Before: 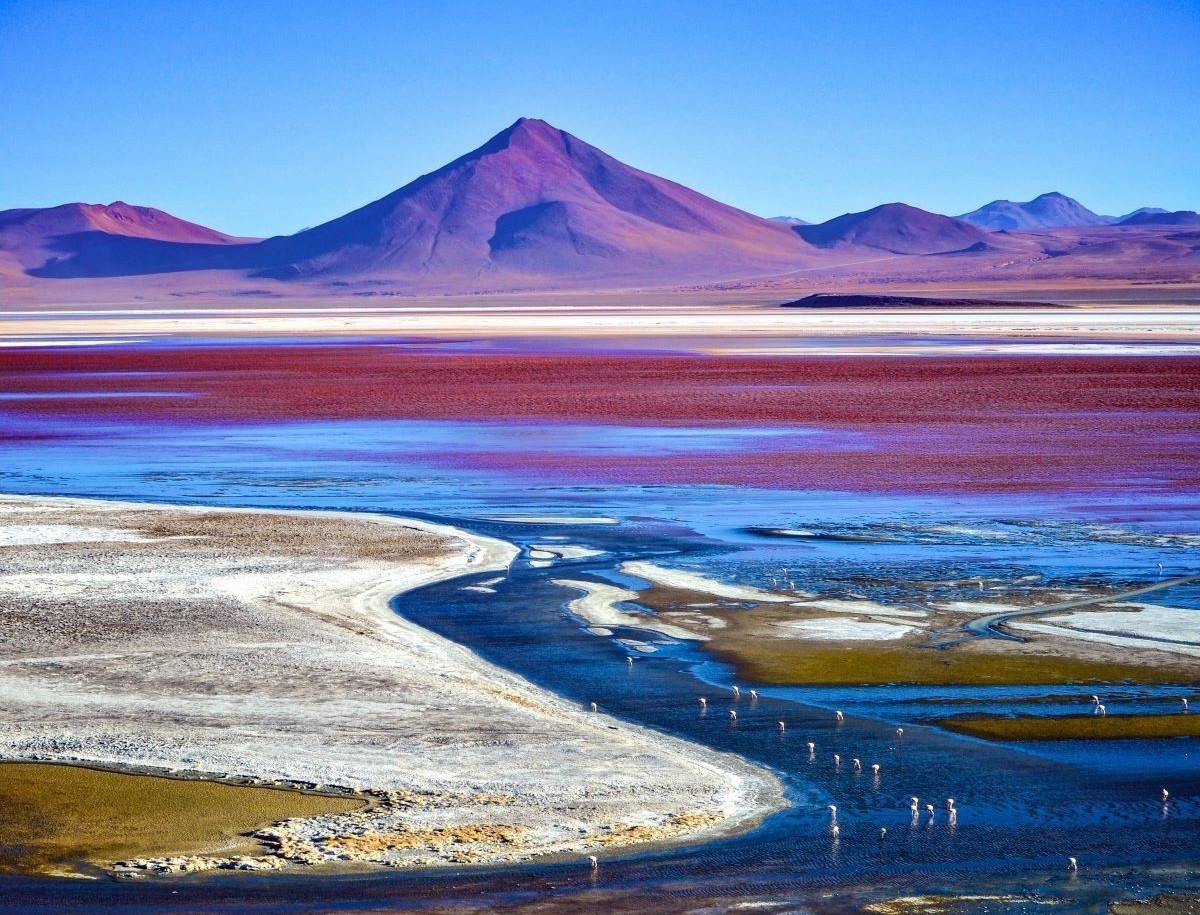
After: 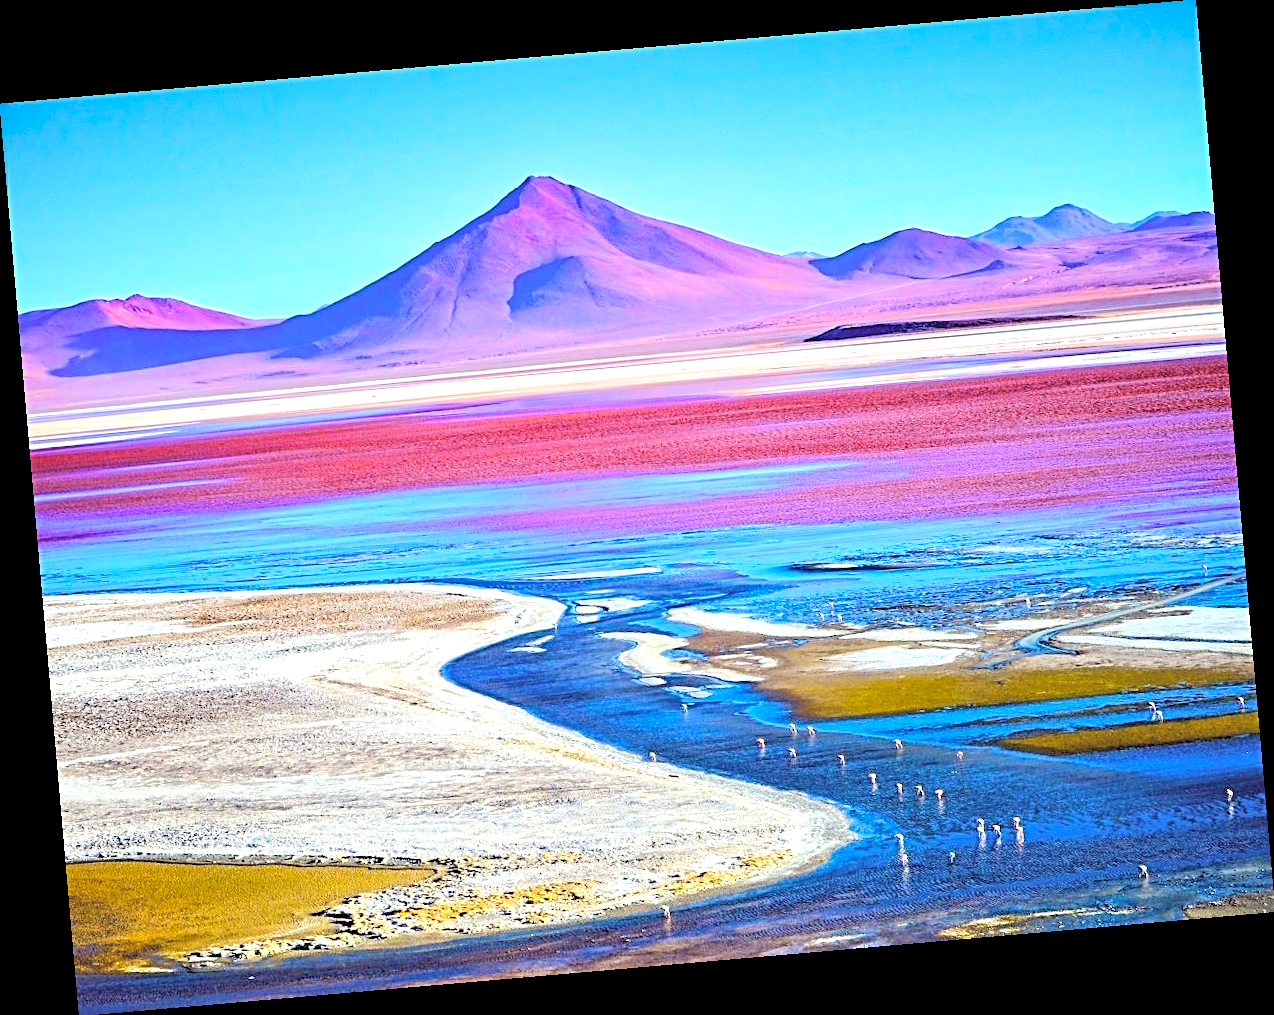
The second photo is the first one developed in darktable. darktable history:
color balance rgb: perceptual saturation grading › global saturation 25%, perceptual brilliance grading › mid-tones 10%, perceptual brilliance grading › shadows 15%, global vibrance 20%
sharpen: radius 2.817, amount 0.715
contrast brightness saturation: brightness 0.28
exposure: exposure 0.485 EV, compensate highlight preservation false
rotate and perspective: rotation -4.98°, automatic cropping off
